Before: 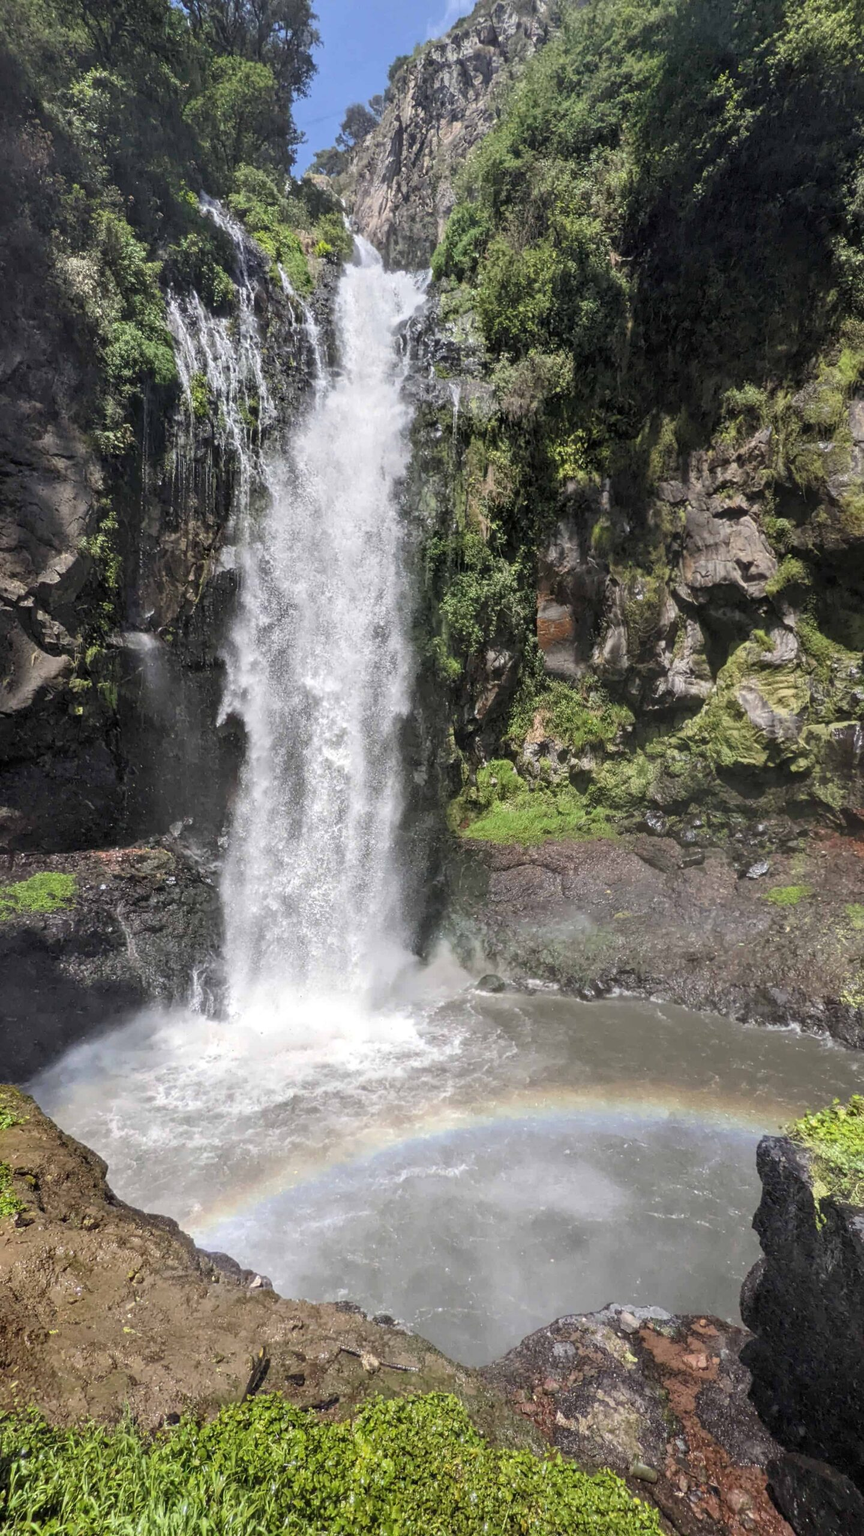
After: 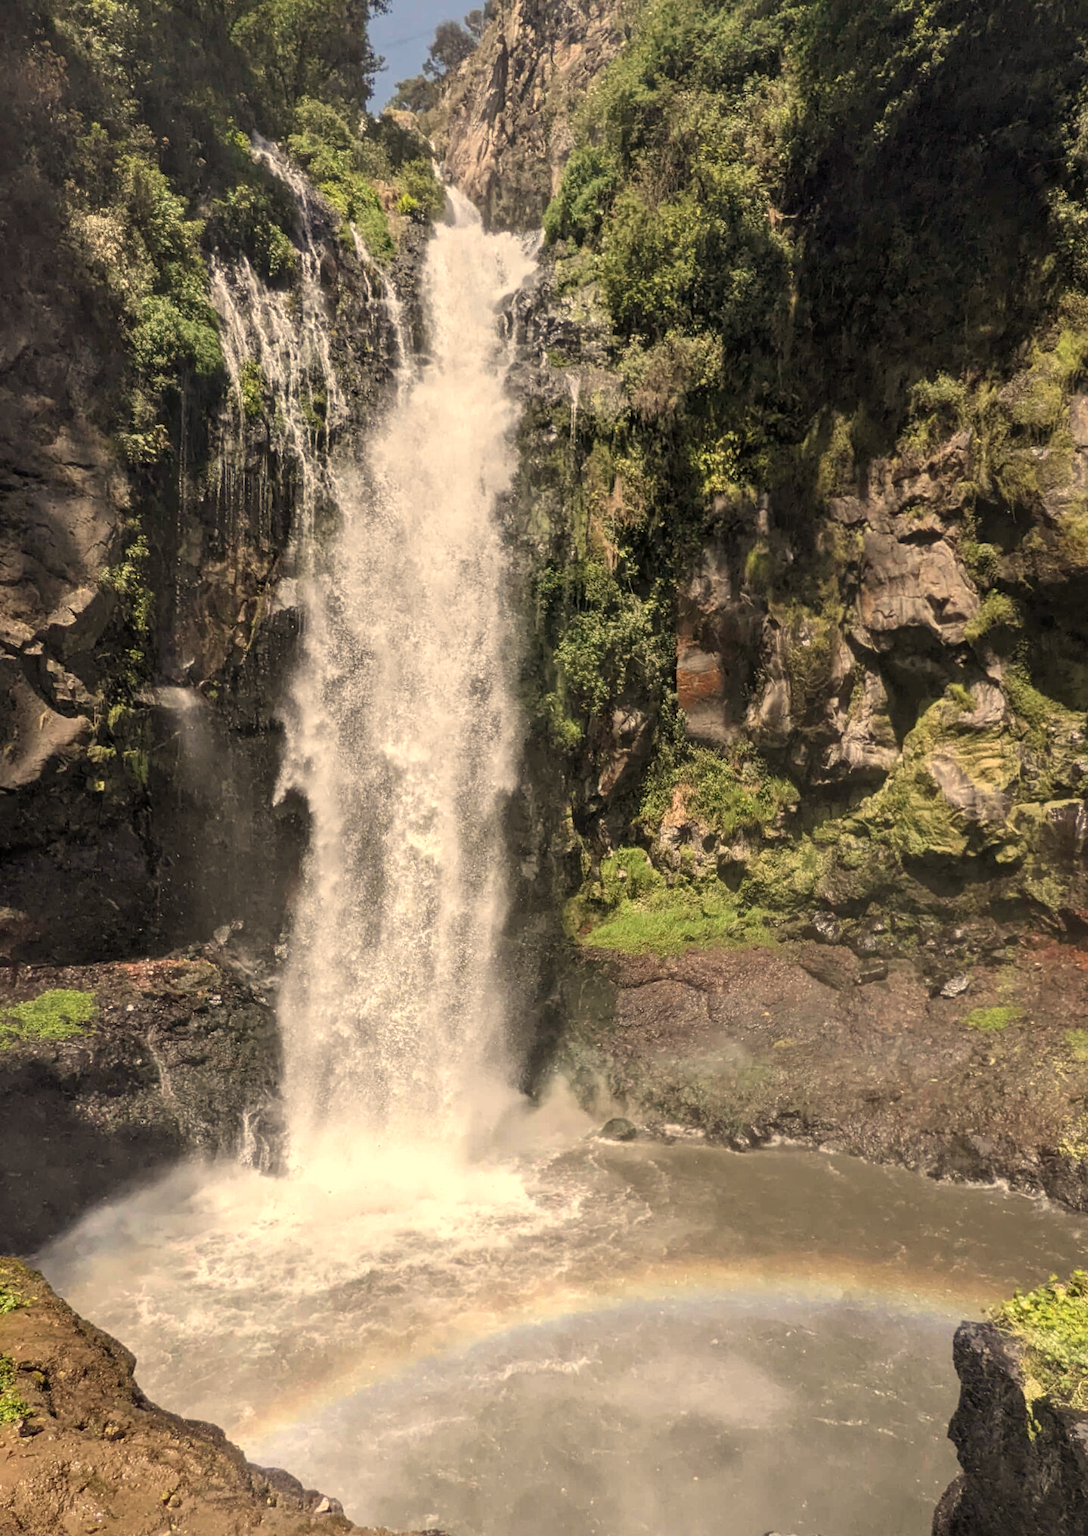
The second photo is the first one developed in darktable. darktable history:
crop and rotate: top 5.667%, bottom 14.937%
contrast brightness saturation: saturation -0.05
white balance: red 1.138, green 0.996, blue 0.812
